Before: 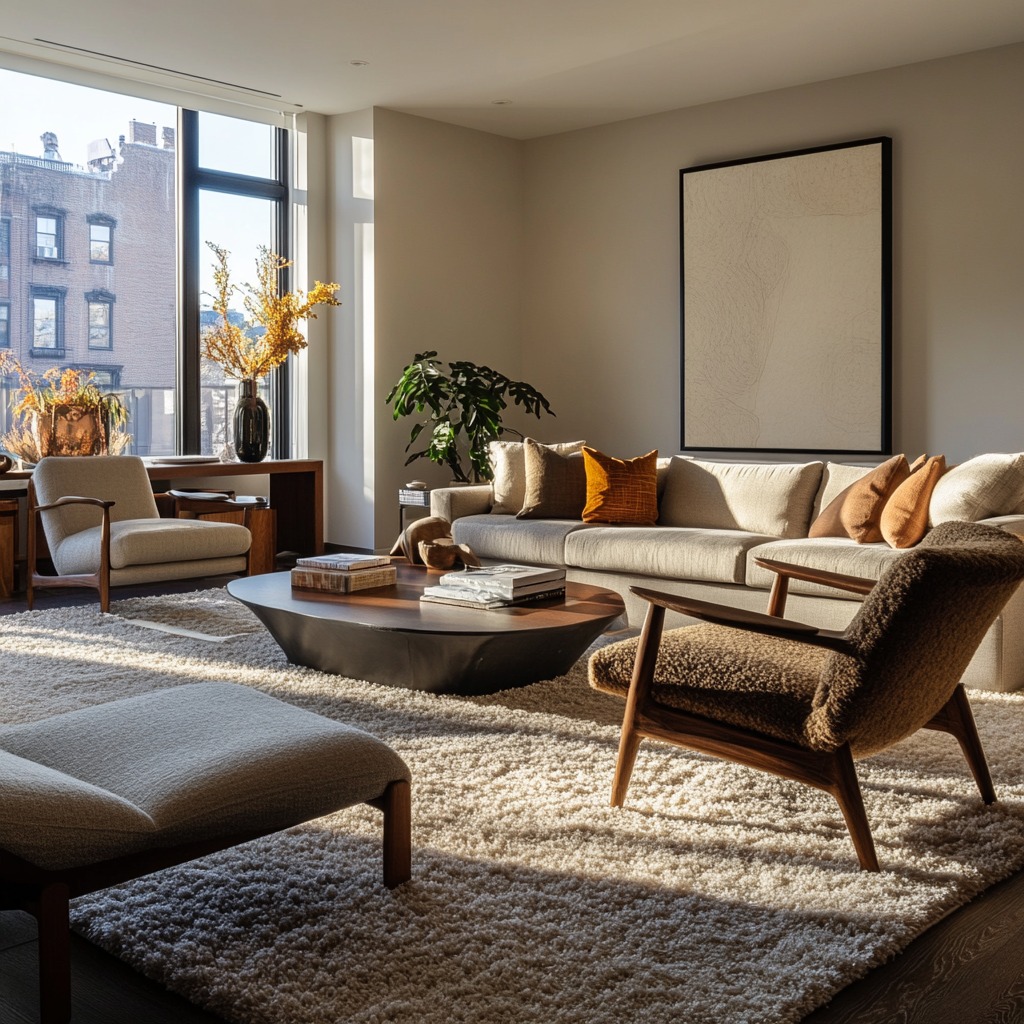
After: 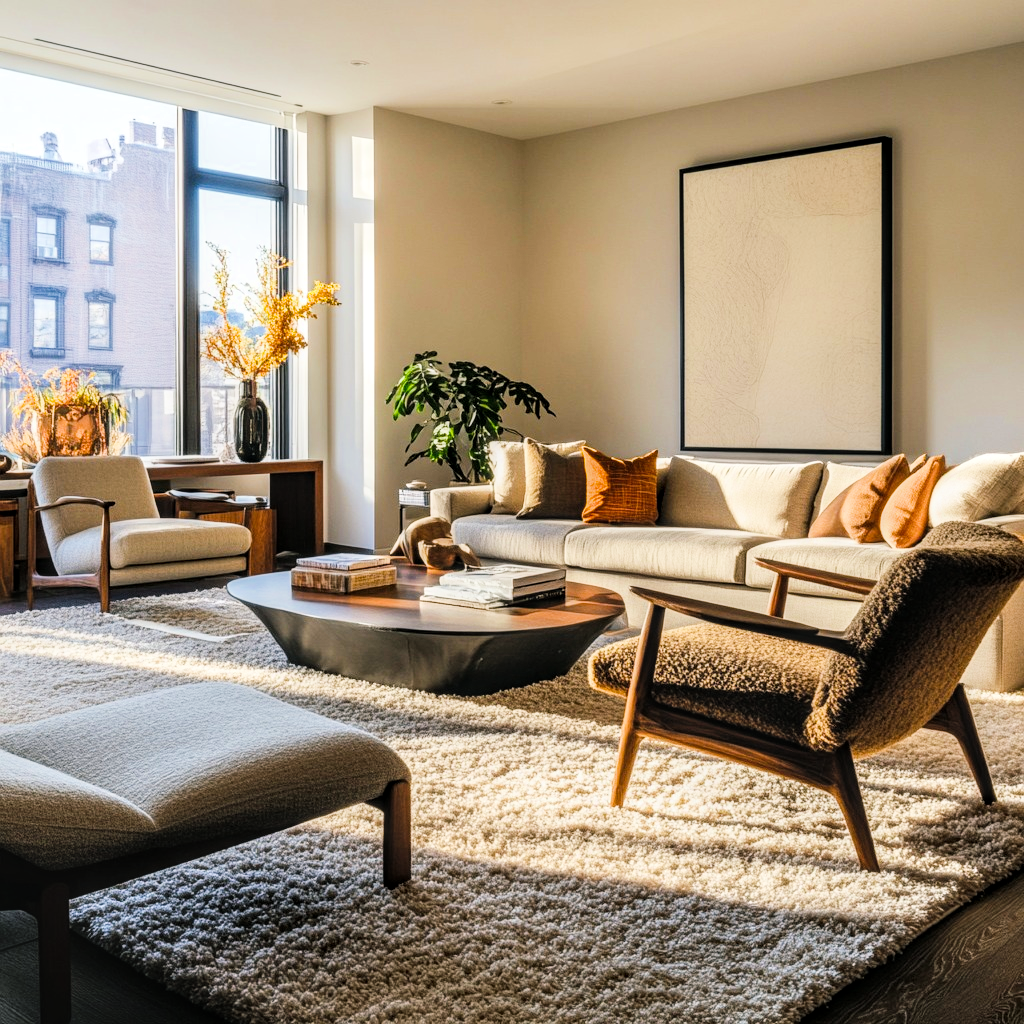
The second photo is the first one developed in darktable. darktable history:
filmic rgb: middle gray luminance 28.87%, black relative exposure -10.29 EV, white relative exposure 5.47 EV, target black luminance 0%, hardness 3.93, latitude 2.97%, contrast 1.124, highlights saturation mix 4.38%, shadows ↔ highlights balance 15.01%
local contrast: detail 130%
color balance rgb: shadows lift › luminance -7.634%, shadows lift › chroma 2.144%, shadows lift › hue 167.97°, perceptual saturation grading › global saturation 30.325%, perceptual brilliance grading › highlights 8.606%, perceptual brilliance grading › mid-tones 3.477%, perceptual brilliance grading › shadows 1.177%
exposure: black level correction -0.005, exposure 1.002 EV, compensate exposure bias true, compensate highlight preservation false
